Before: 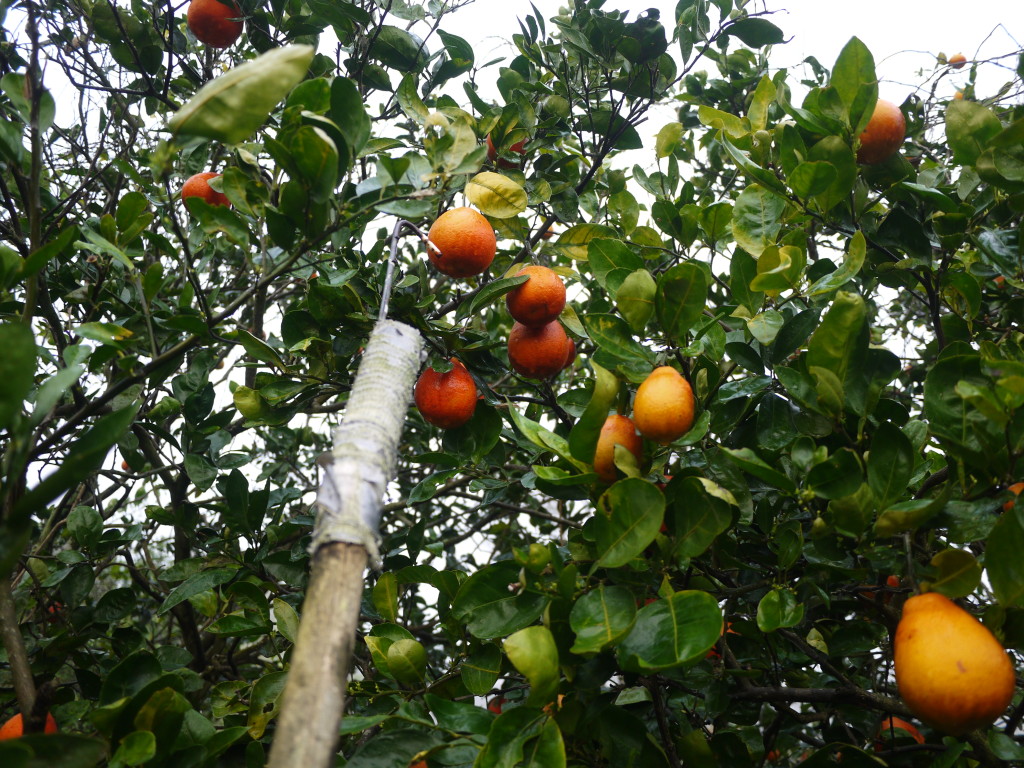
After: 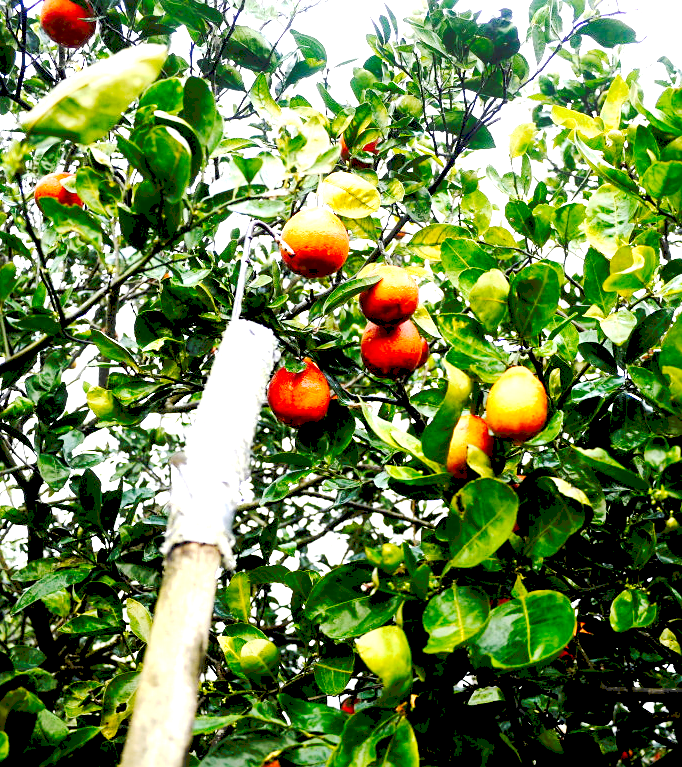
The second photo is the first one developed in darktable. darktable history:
crop and rotate: left 14.408%, right 18.979%
tone curve: curves: ch0 [(0, 0) (0.003, 0.178) (0.011, 0.177) (0.025, 0.177) (0.044, 0.178) (0.069, 0.178) (0.1, 0.18) (0.136, 0.183) (0.177, 0.199) (0.224, 0.227) (0.277, 0.278) (0.335, 0.357) (0.399, 0.449) (0.468, 0.546) (0.543, 0.65) (0.623, 0.724) (0.709, 0.804) (0.801, 0.868) (0.898, 0.921) (1, 1)], preserve colors none
sharpen: amount 0.212
exposure: black level correction 0.015, exposure 1.78 EV, compensate highlight preservation false
